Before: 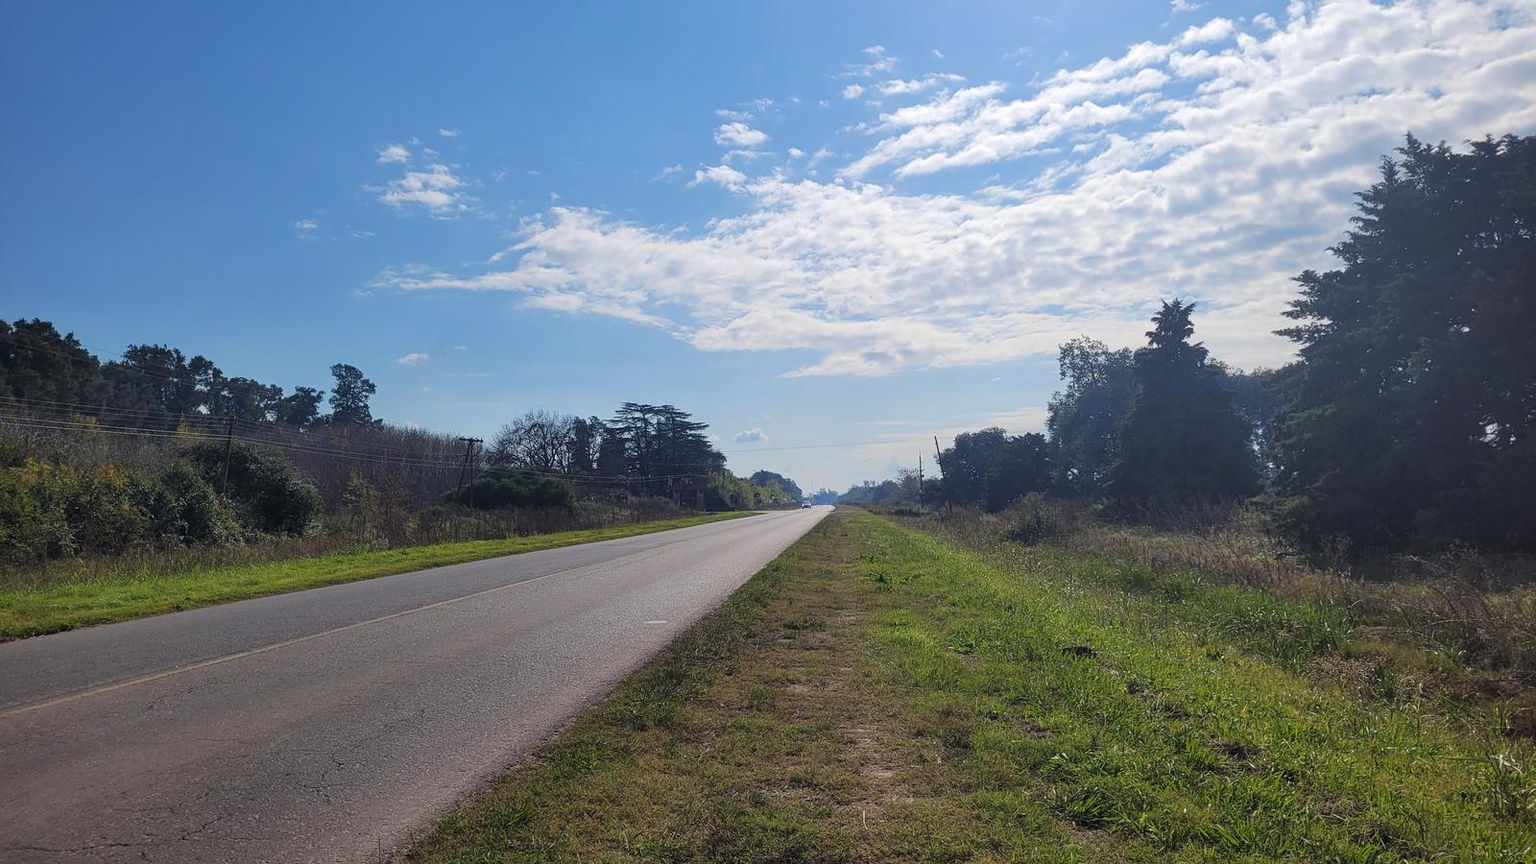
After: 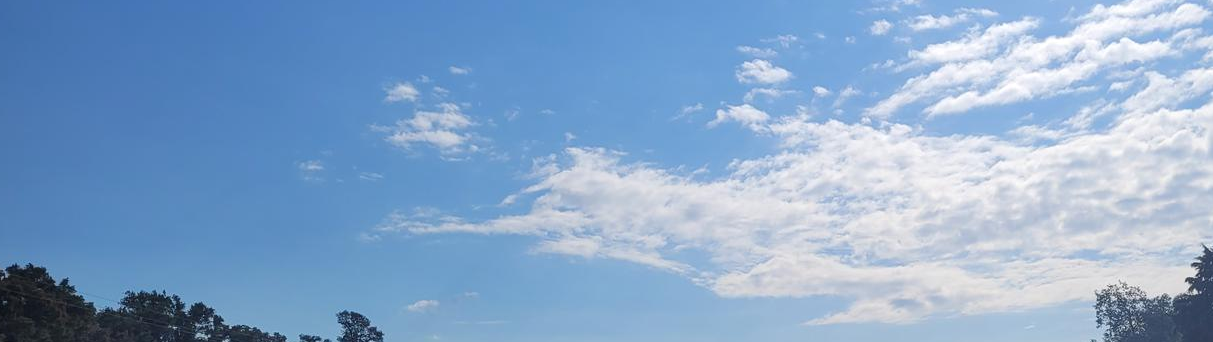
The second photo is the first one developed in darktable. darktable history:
sharpen: radius 2.911, amount 0.865, threshold 47.357
crop: left 0.56%, top 7.645%, right 23.593%, bottom 54.329%
